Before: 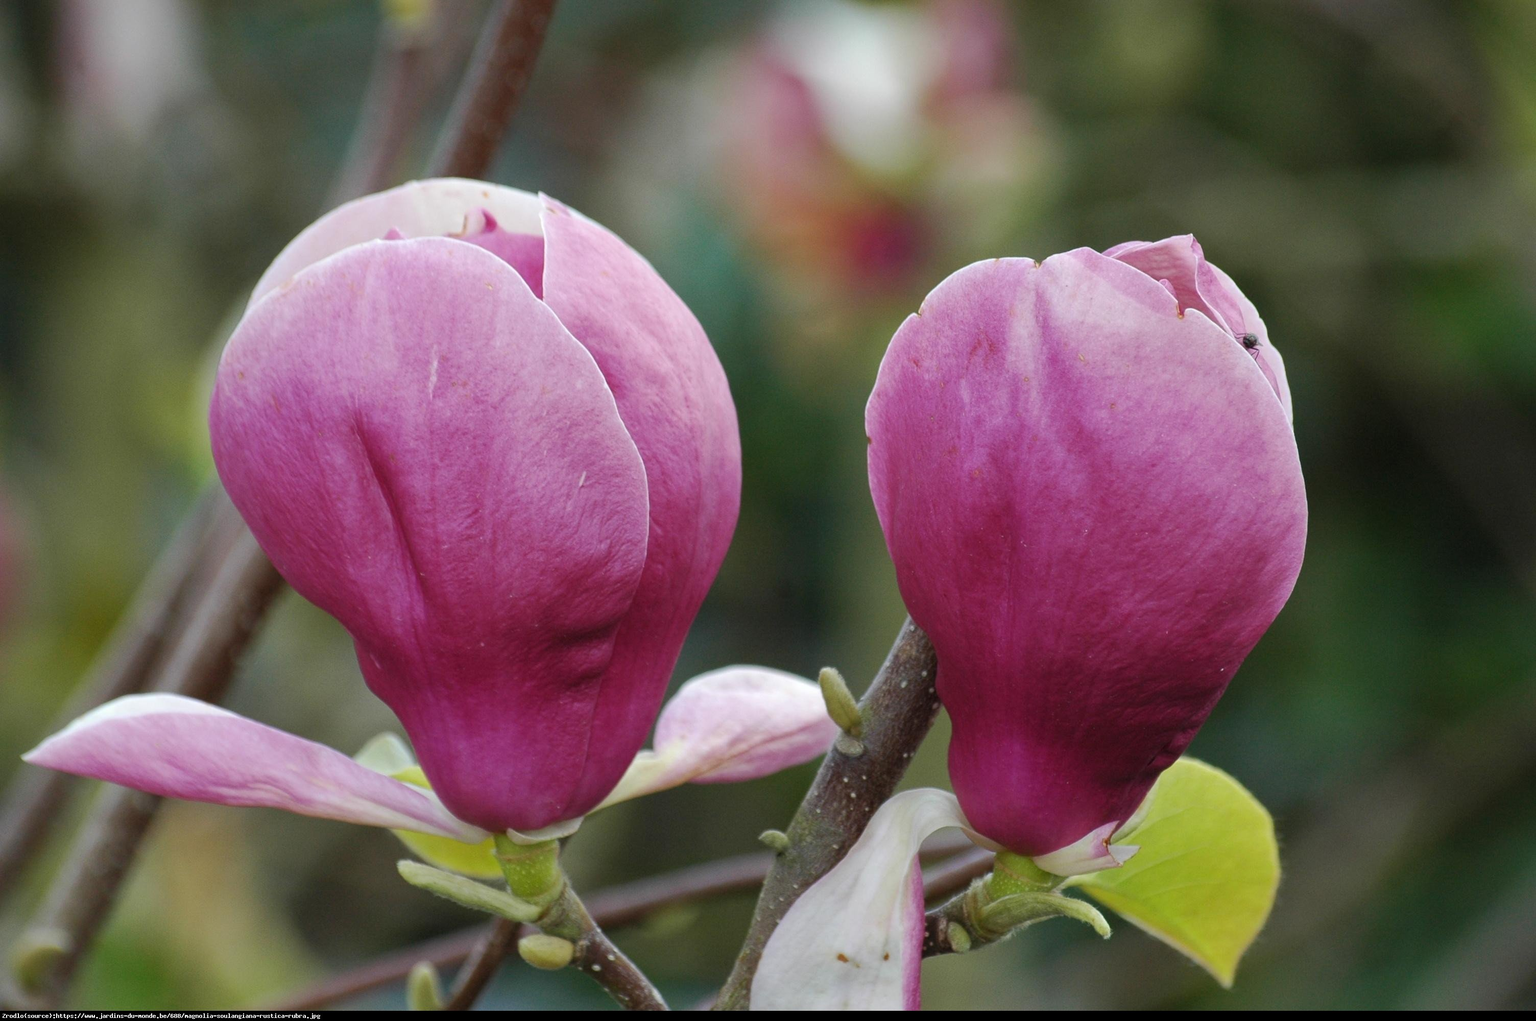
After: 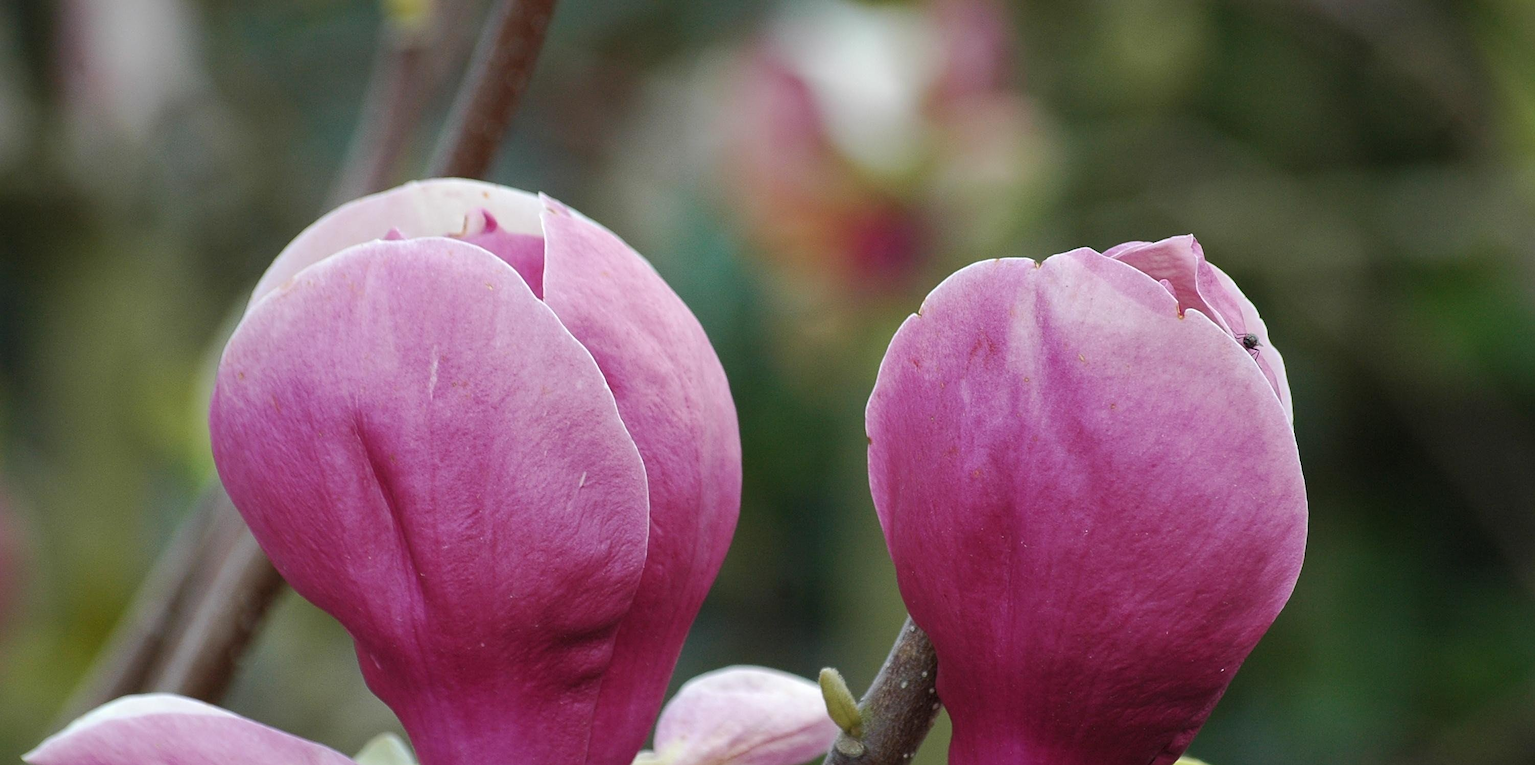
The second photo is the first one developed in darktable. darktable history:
crop: bottom 24.994%
sharpen: on, module defaults
